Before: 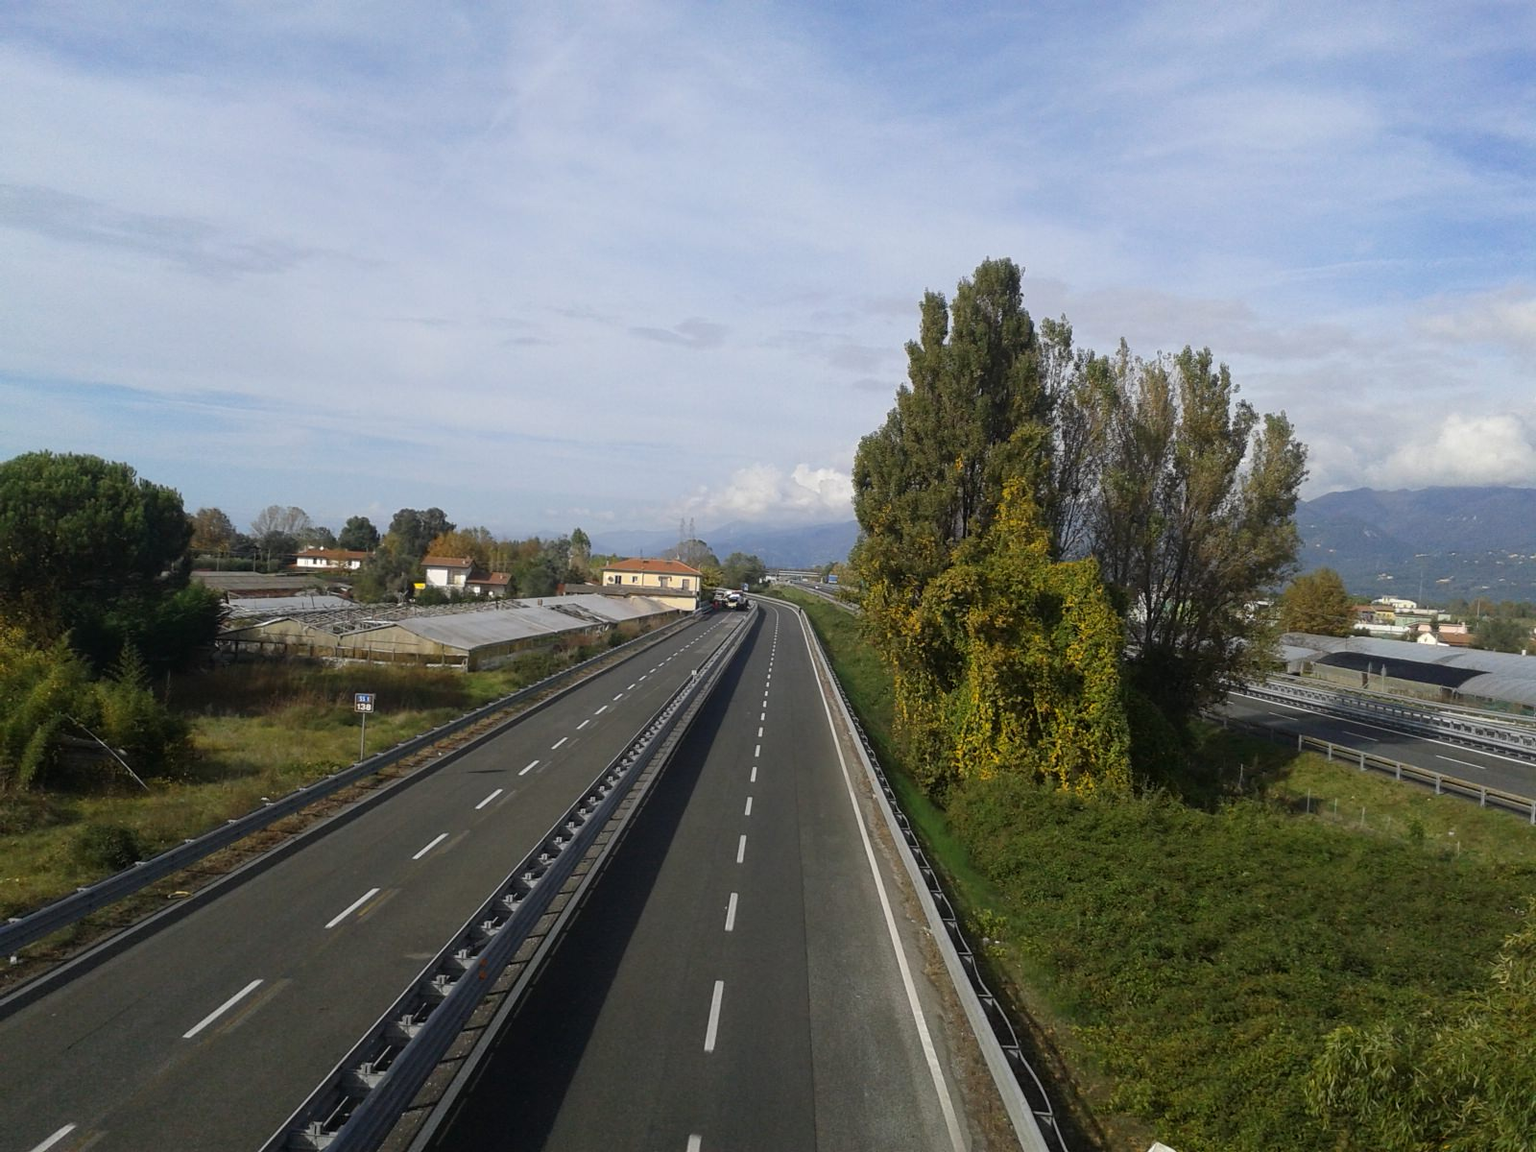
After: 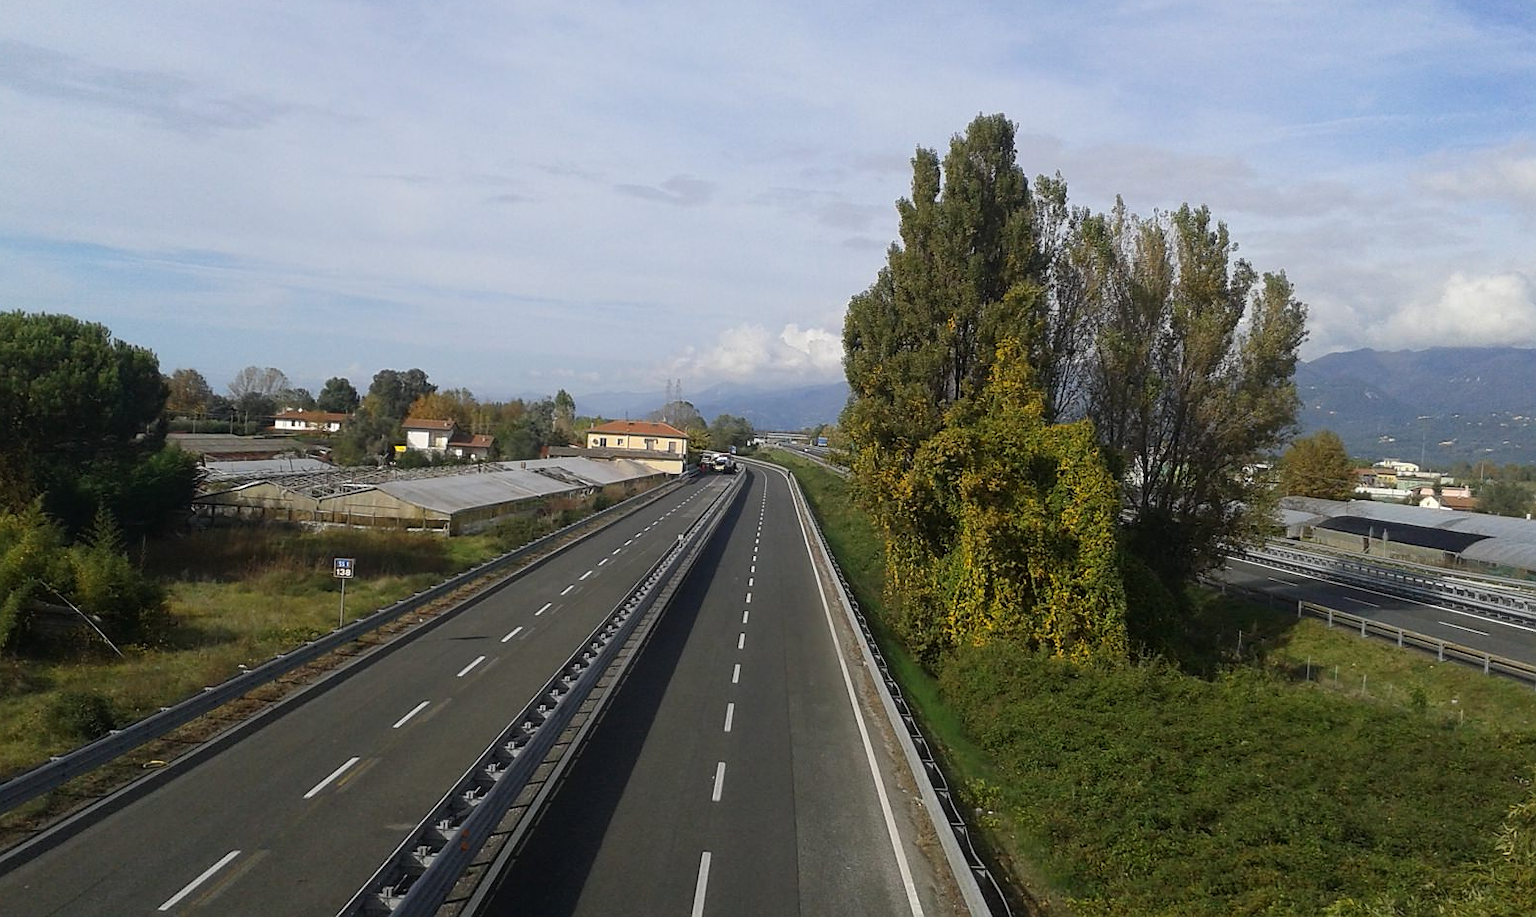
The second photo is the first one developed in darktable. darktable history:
crop and rotate: left 1.814%, top 12.818%, right 0.25%, bottom 9.225%
sharpen: radius 0.969, amount 0.604
